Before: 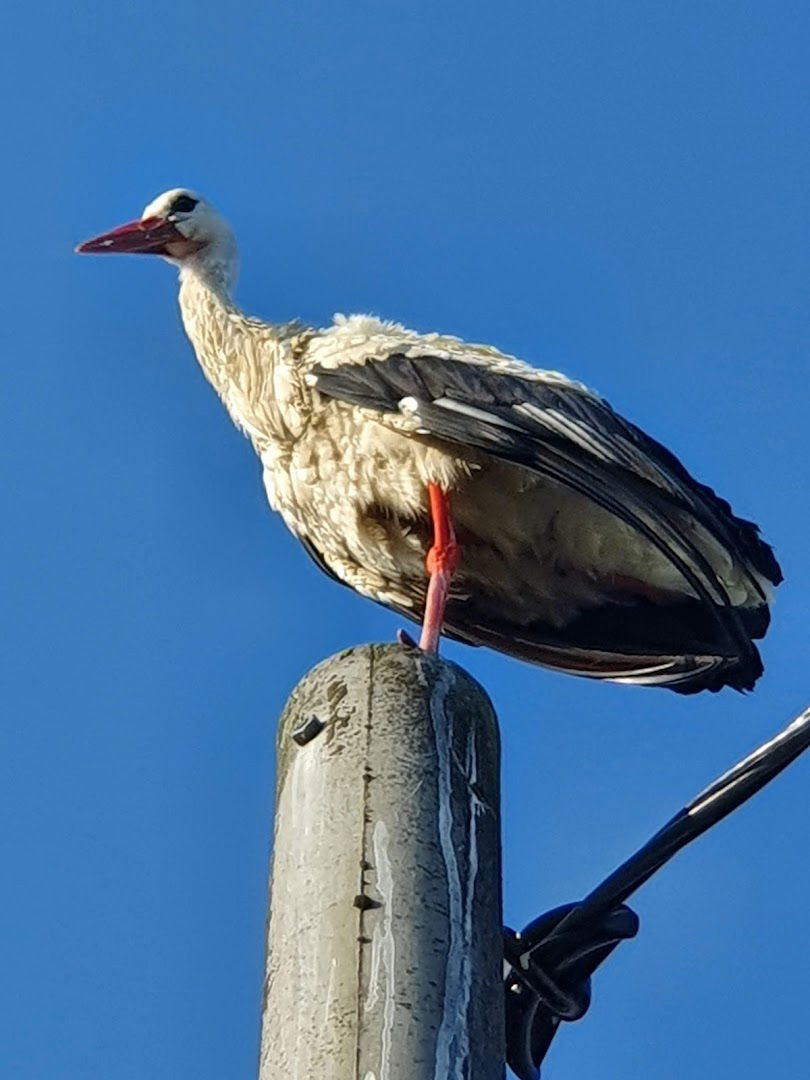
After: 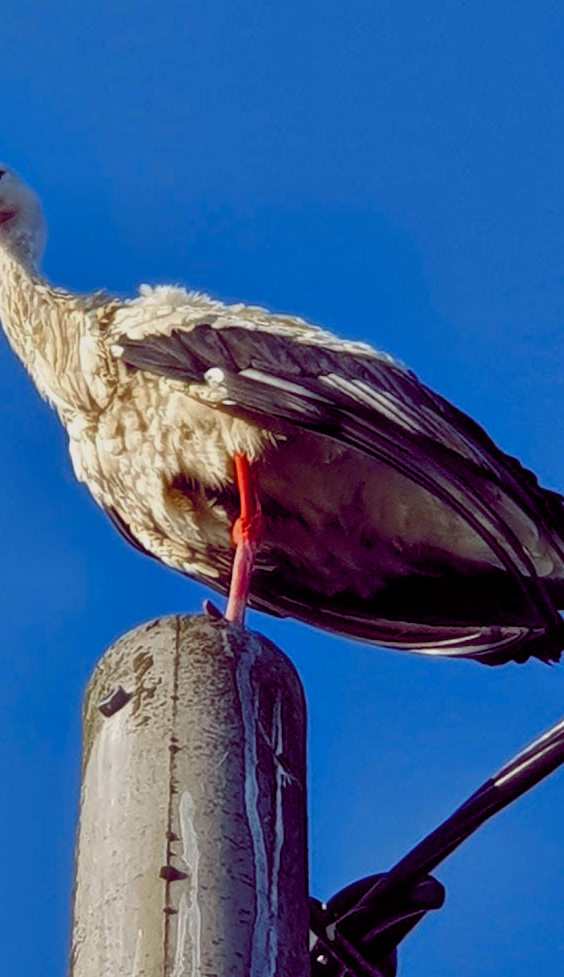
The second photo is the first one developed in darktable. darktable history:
color balance rgb: global offset › chroma 0.286%, global offset › hue 319.66°, perceptual saturation grading › global saturation 44.884%, perceptual saturation grading › highlights -50.597%, perceptual saturation grading › shadows 30.806%, global vibrance 14.161%
haze removal: strength -0.052, compatibility mode true, adaptive false
exposure: exposure -0.336 EV, compensate highlight preservation false
crop and rotate: left 23.952%, top 2.707%, right 6.404%, bottom 6.766%
